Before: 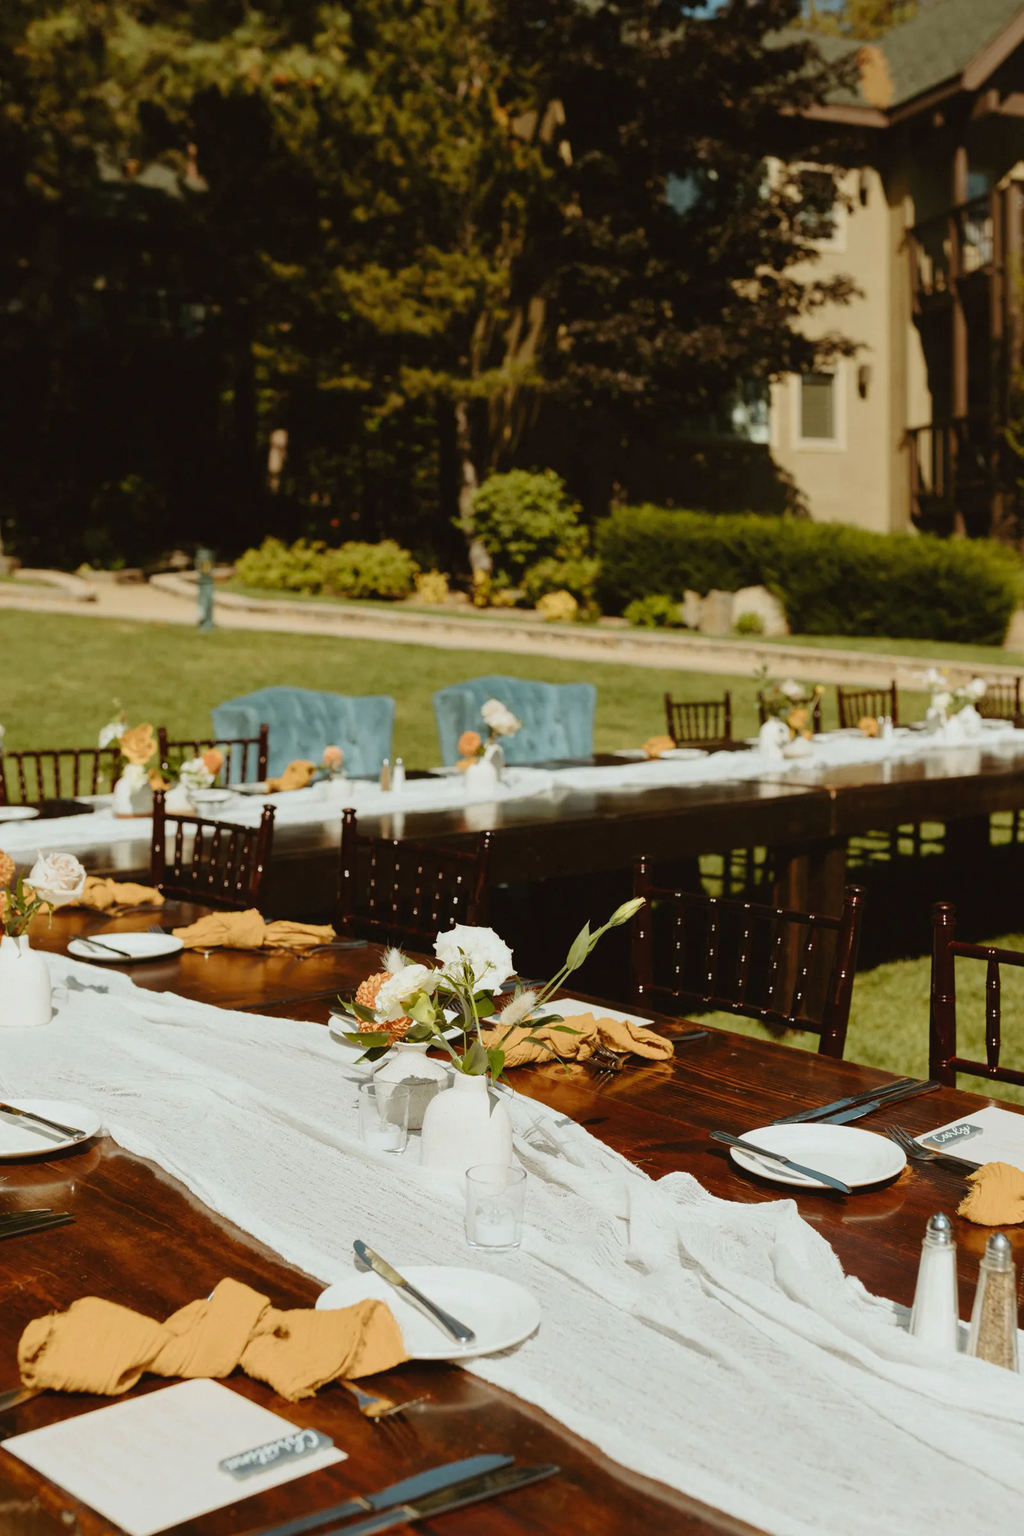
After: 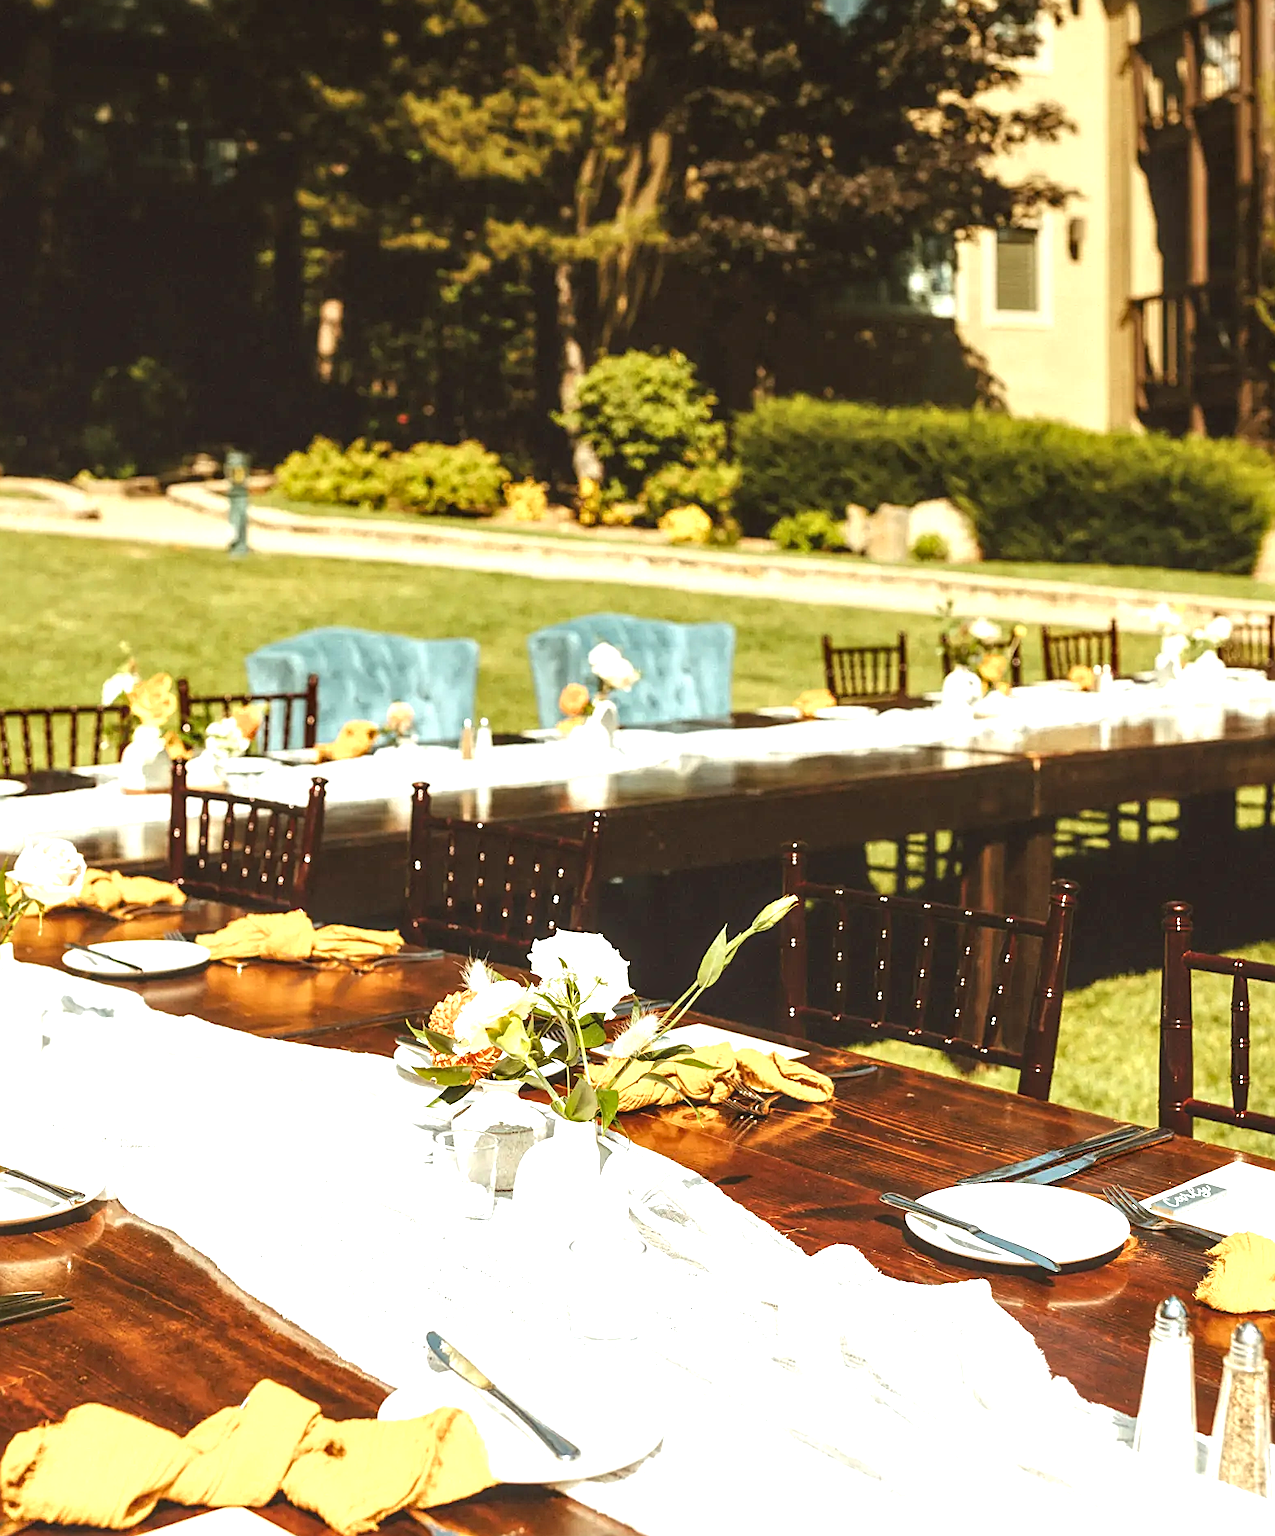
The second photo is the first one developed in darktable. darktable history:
crop and rotate: left 1.859%, top 12.665%, right 0.229%, bottom 8.725%
local contrast: detail 130%
exposure: black level correction 0, exposure 1.358 EV, compensate highlight preservation false
sharpen: on, module defaults
